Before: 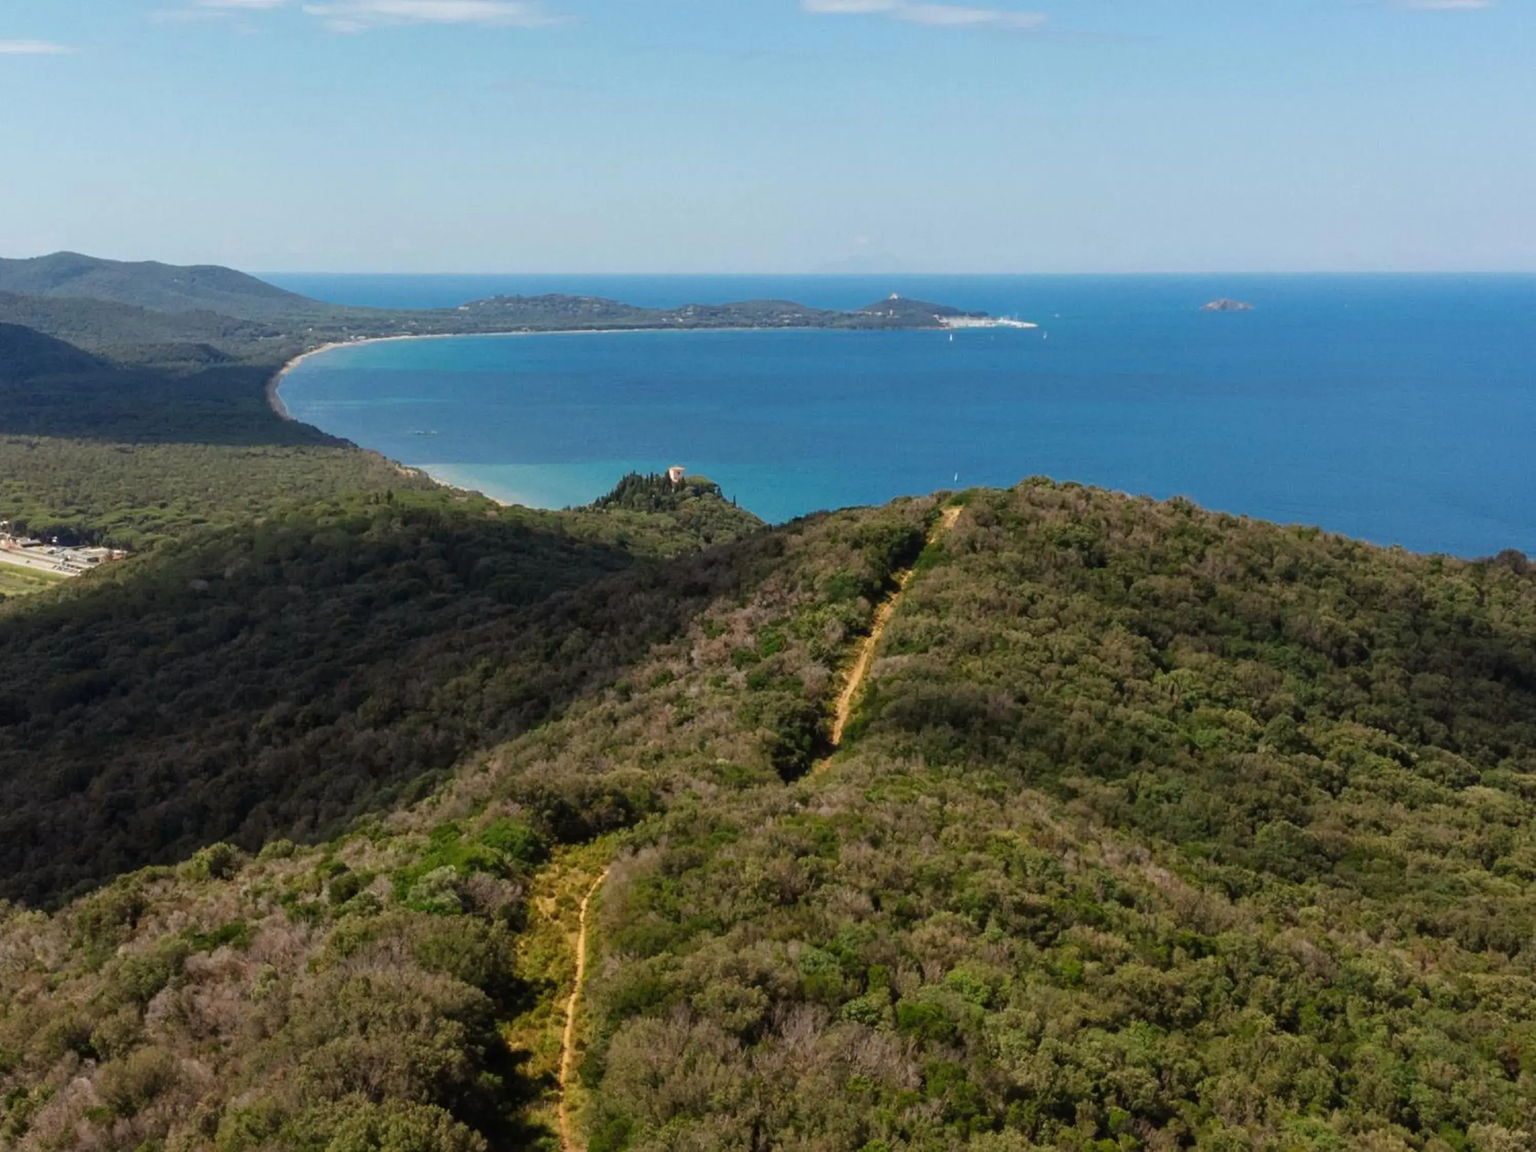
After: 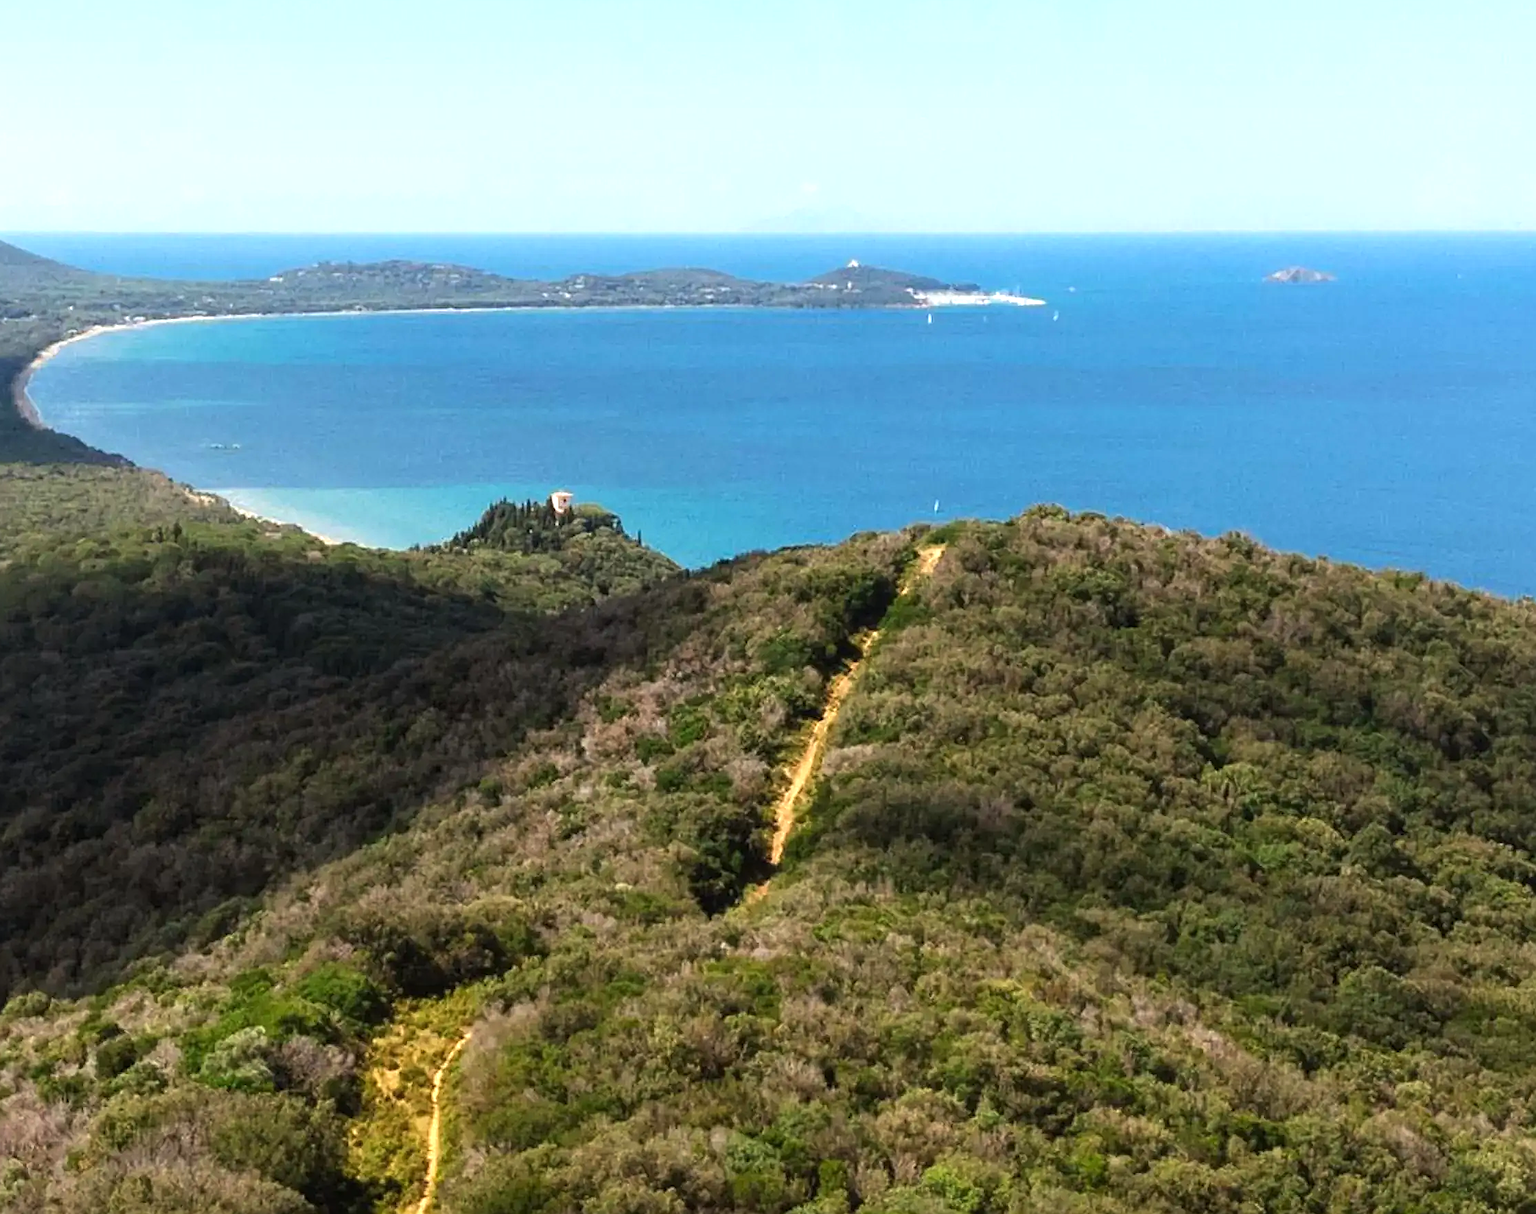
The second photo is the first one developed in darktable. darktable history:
exposure: black level correction 0, exposure 0.499 EV, compensate highlight preservation false
crop: left 16.786%, top 8.671%, right 8.582%, bottom 12.664%
sharpen: on, module defaults
tone equalizer: -8 EV -0.452 EV, -7 EV -0.423 EV, -6 EV -0.366 EV, -5 EV -0.249 EV, -3 EV 0.233 EV, -2 EV 0.342 EV, -1 EV 0.368 EV, +0 EV 0.431 EV, edges refinement/feathering 500, mask exposure compensation -1.57 EV, preserve details guided filter
levels: black 0.092%, levels [0, 0.492, 0.984]
